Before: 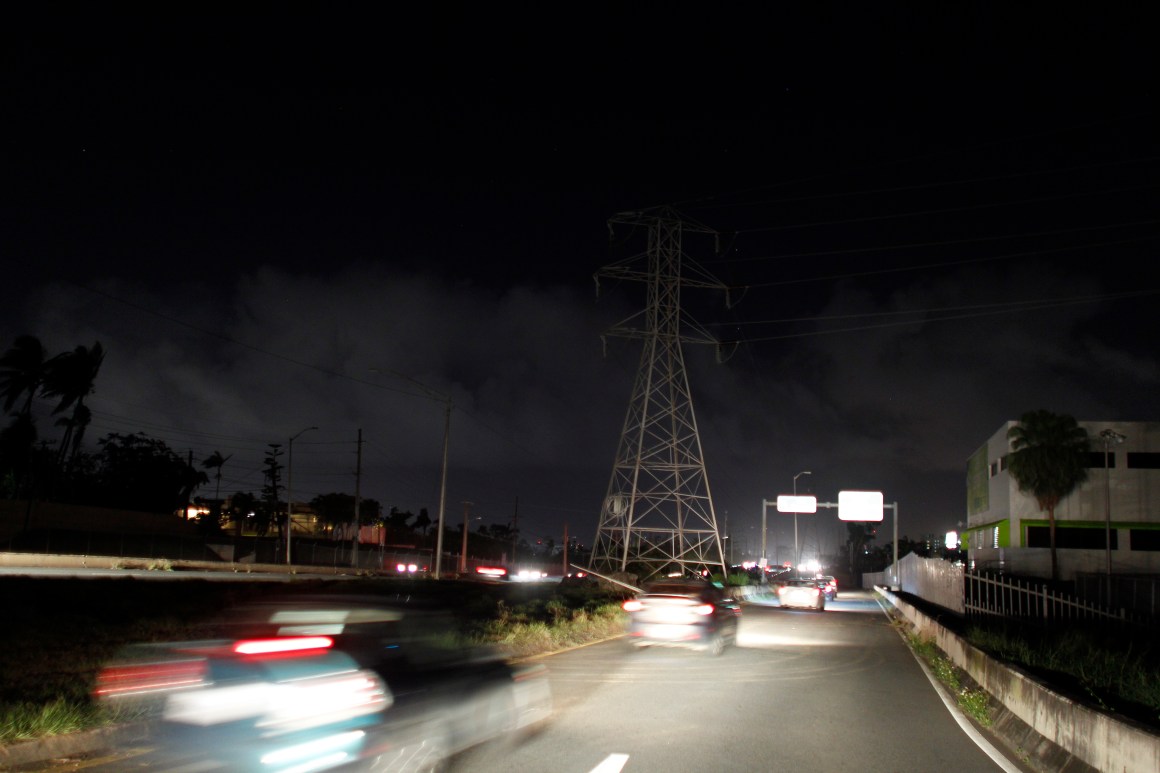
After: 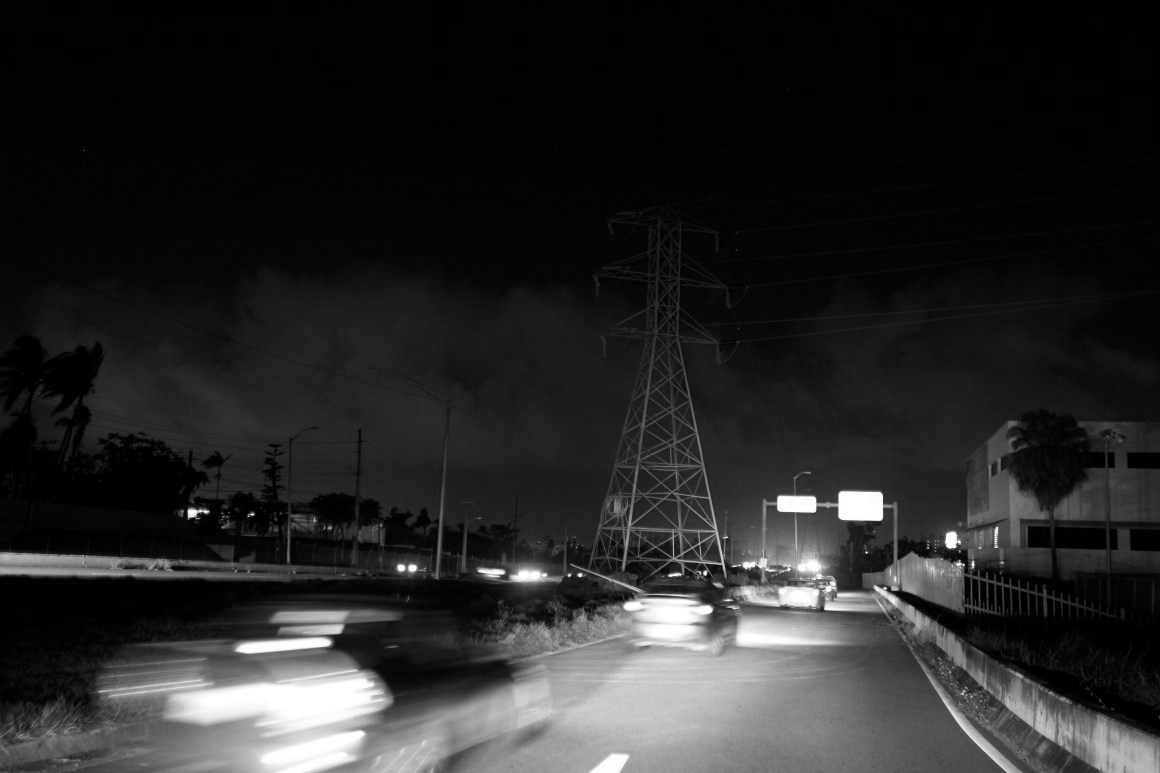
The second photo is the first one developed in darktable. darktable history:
color calibration: output gray [0.246, 0.254, 0.501, 0], gray › normalize channels true, illuminant F (fluorescent), F source F9 (Cool White Deluxe 4150 K) – high CRI, x 0.374, y 0.373, temperature 4154.69 K, gamut compression 0.028
